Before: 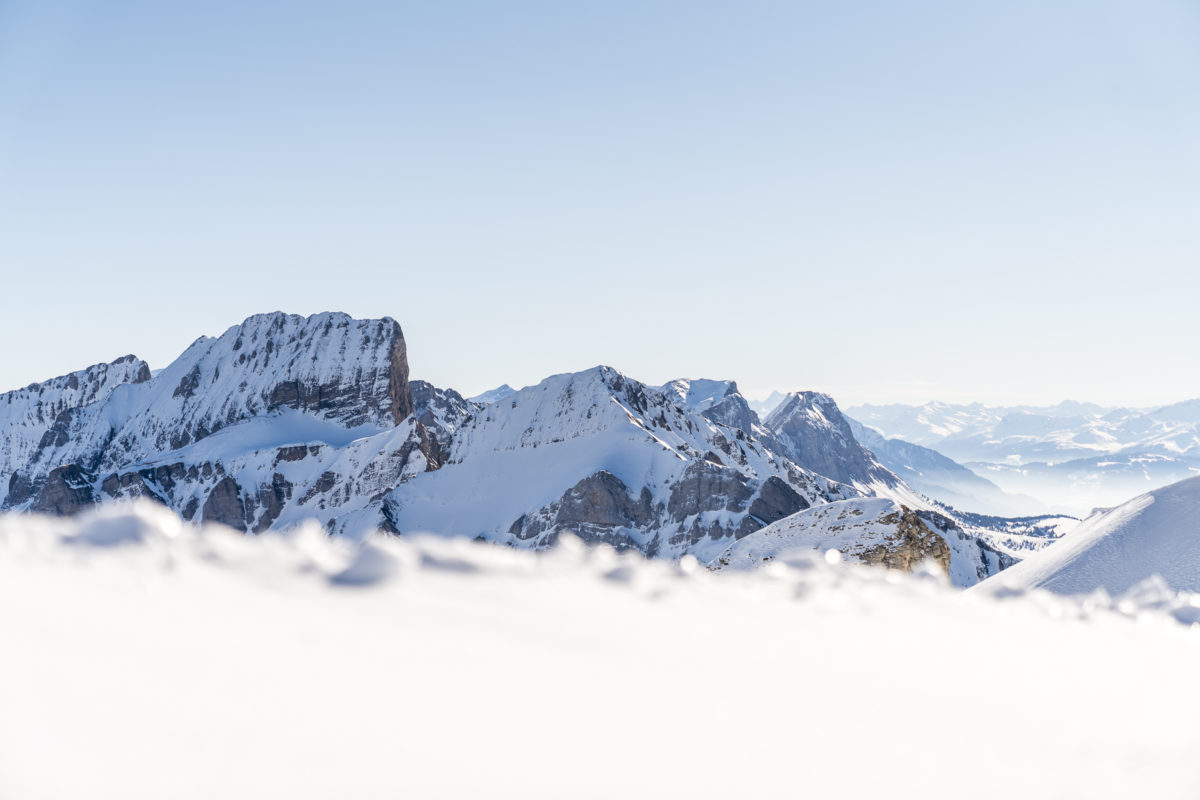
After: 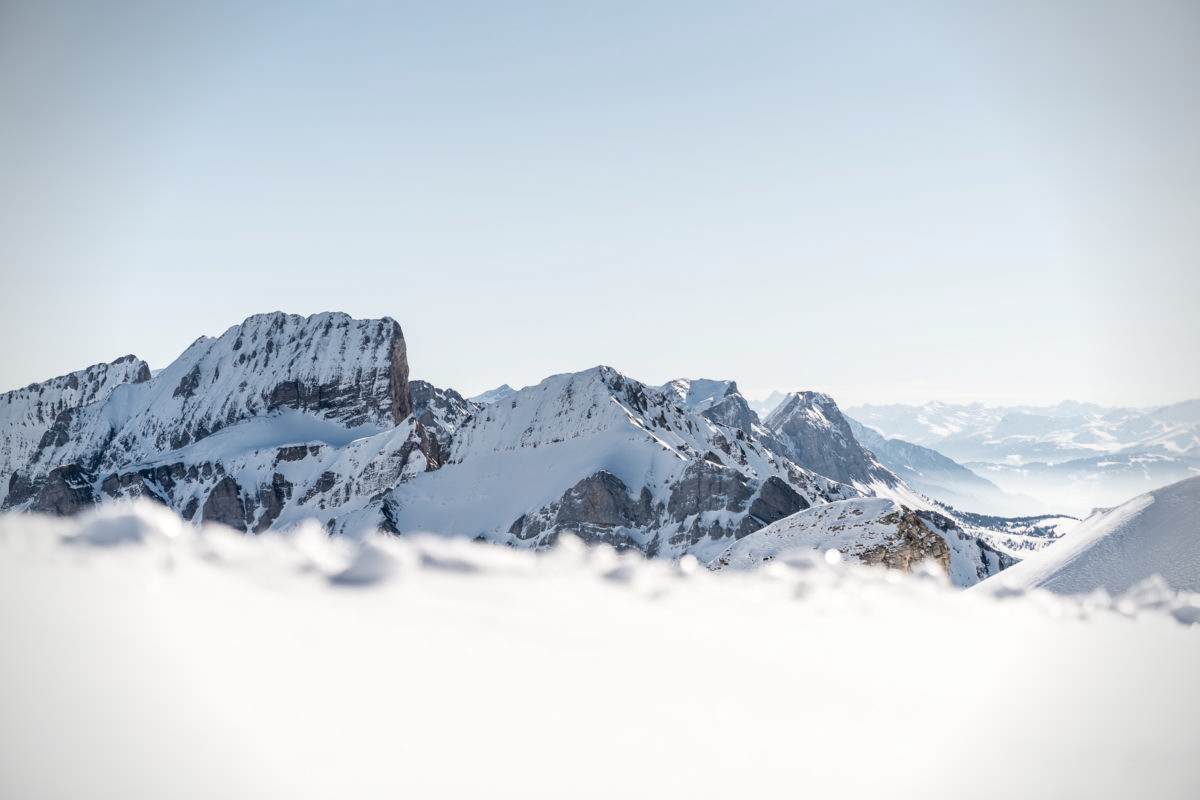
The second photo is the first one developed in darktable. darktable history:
vignetting: on, module defaults
contrast brightness saturation: contrast 0.103, saturation -0.37
